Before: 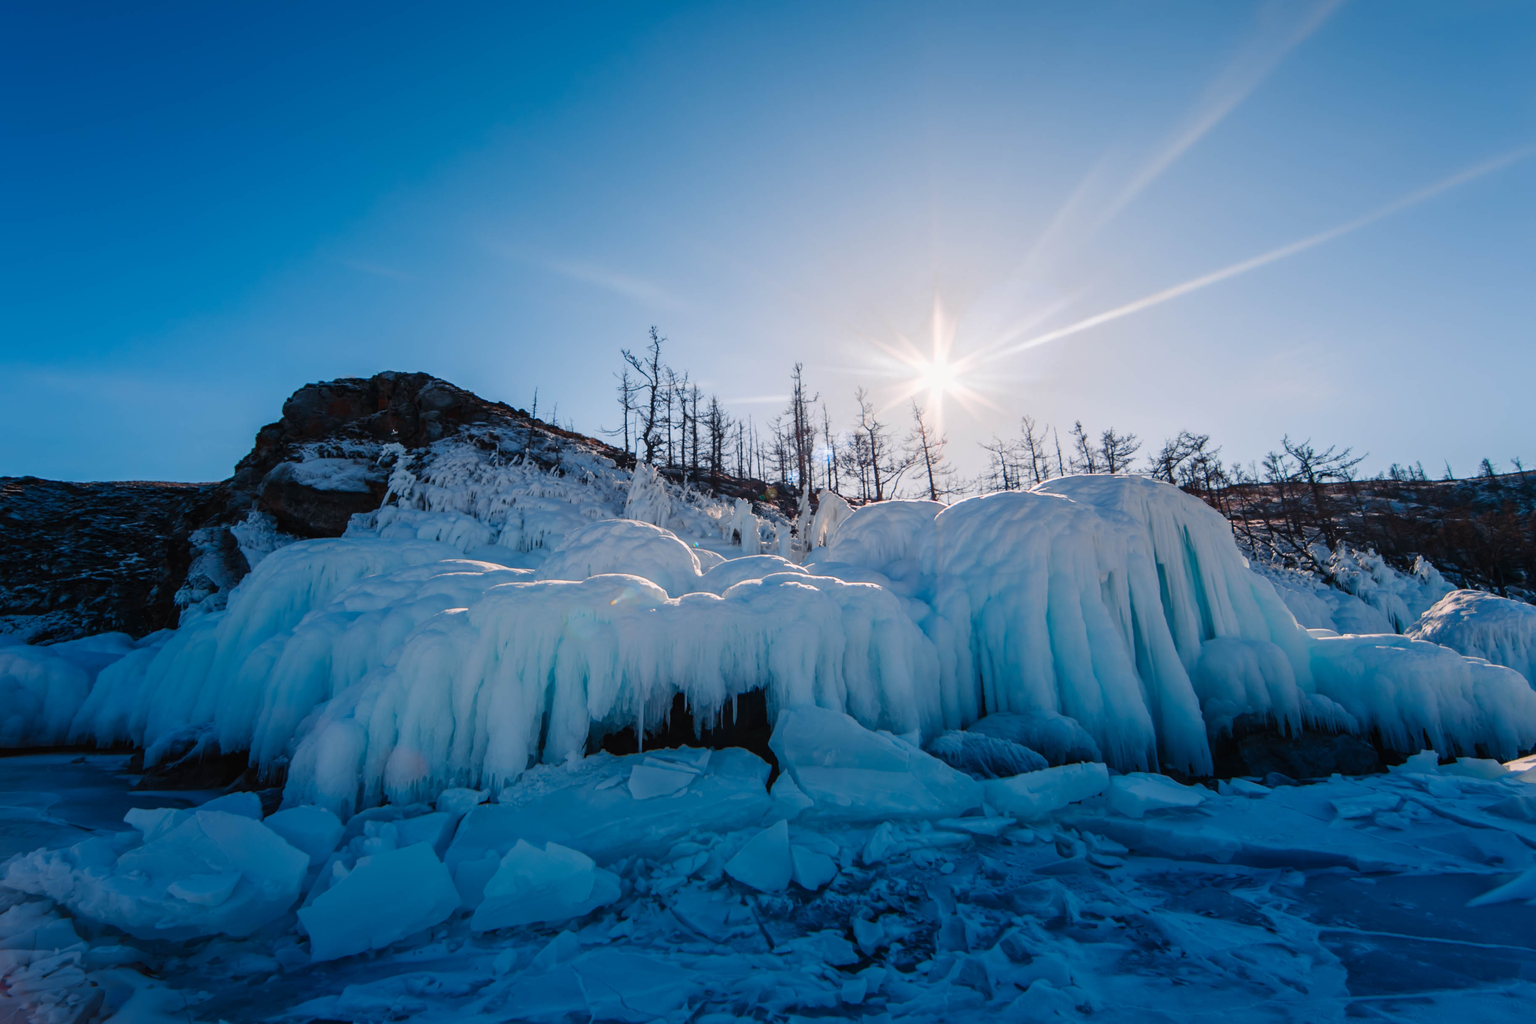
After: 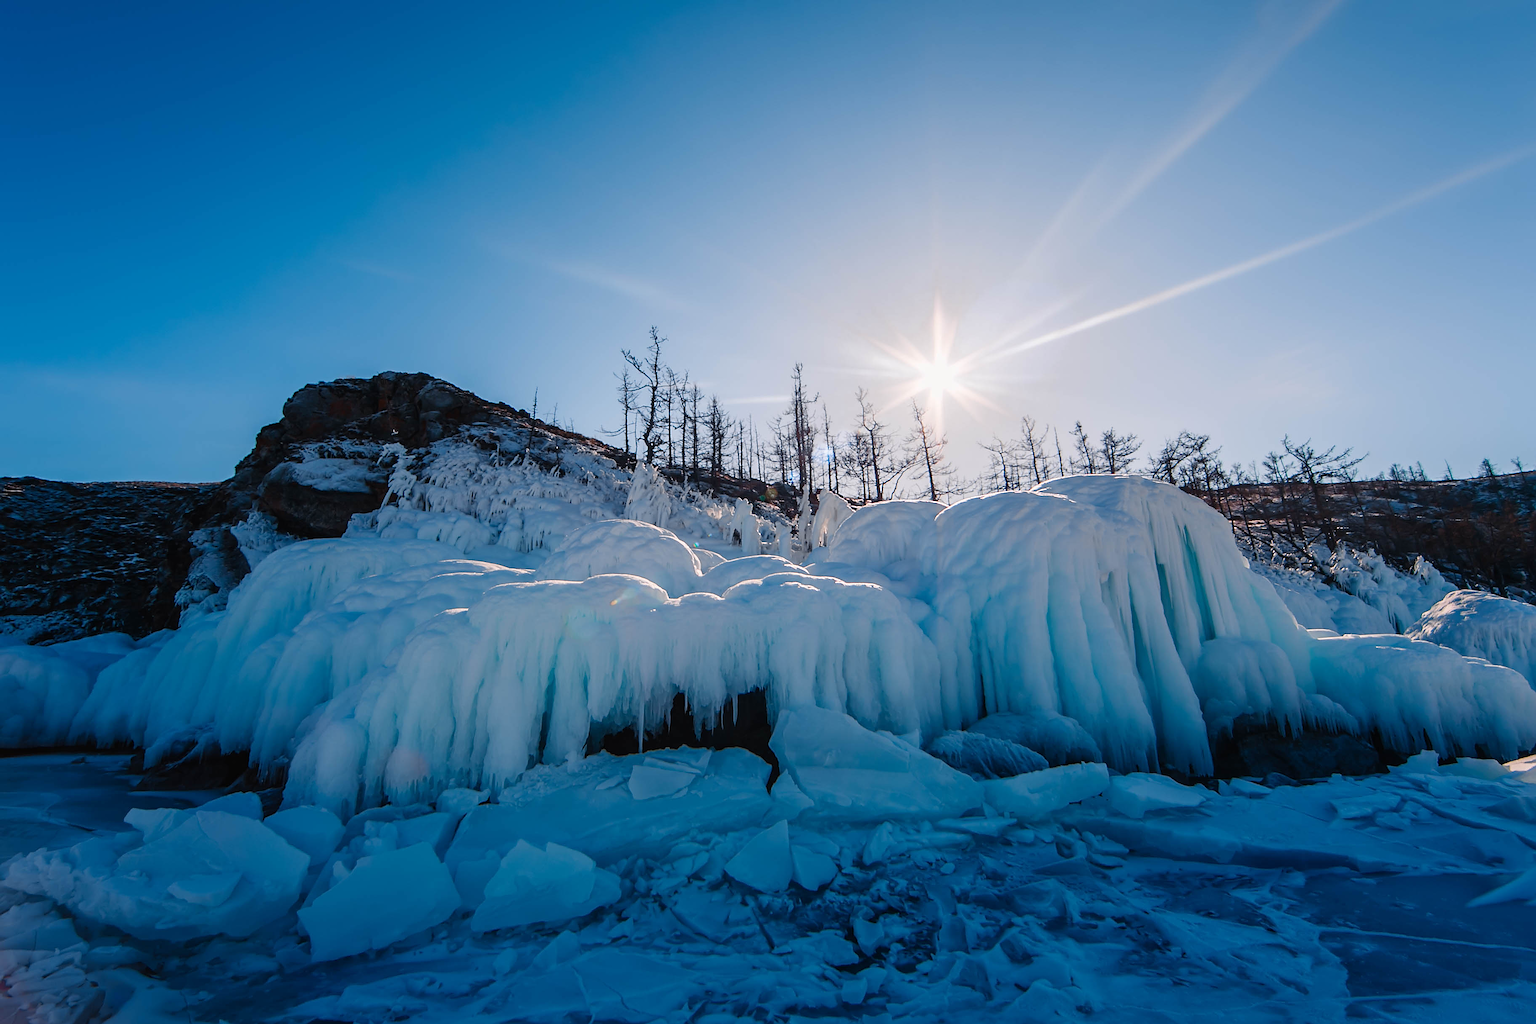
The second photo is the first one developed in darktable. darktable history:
levels: mode automatic
sharpen: radius 1.4, amount 1.25, threshold 0.7
